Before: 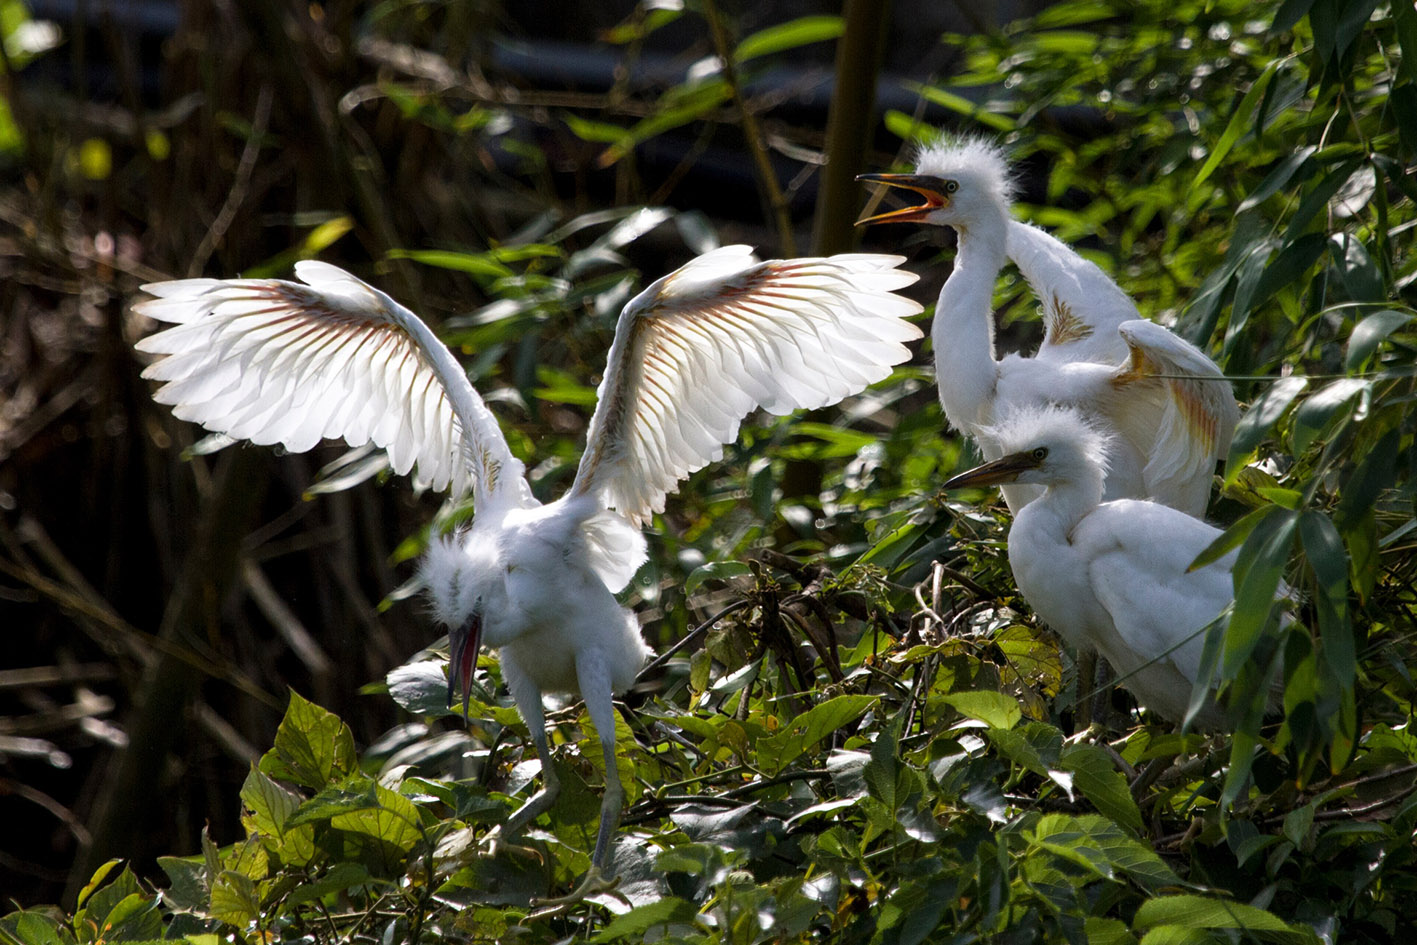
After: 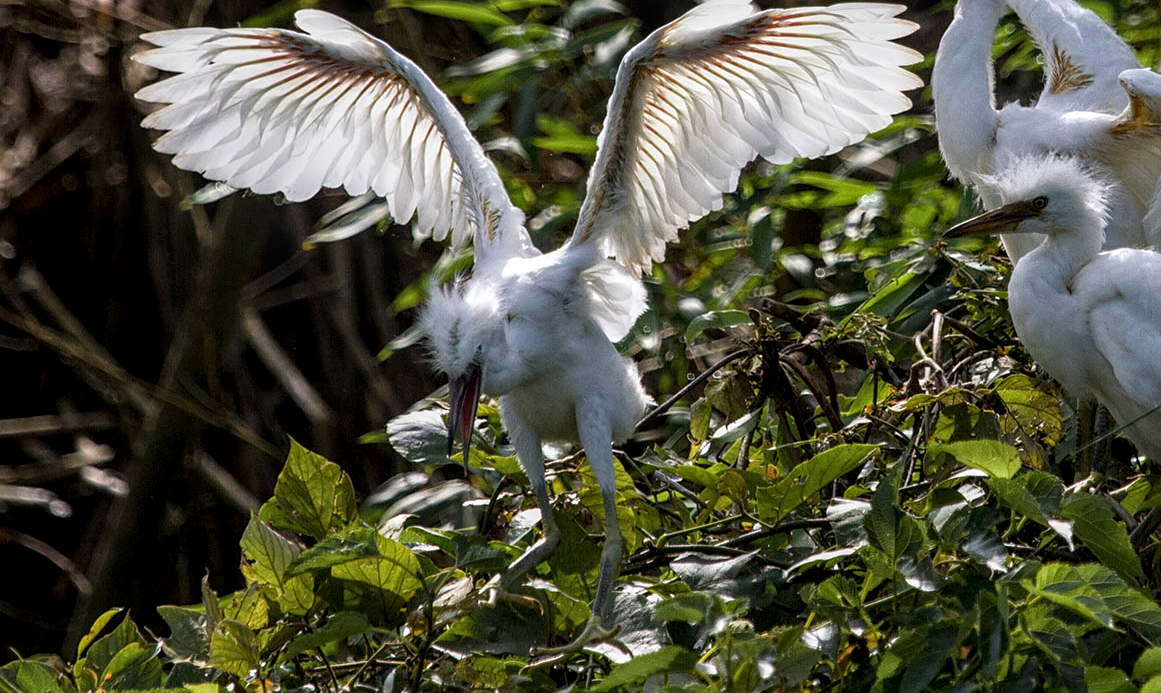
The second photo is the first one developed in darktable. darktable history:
local contrast: highlights 23%, detail 130%
crop: top 26.652%, right 18.021%
sharpen: amount 0.211
tone curve: curves: ch0 [(0, 0) (0.003, 0.003) (0.011, 0.011) (0.025, 0.025) (0.044, 0.045) (0.069, 0.07) (0.1, 0.1) (0.136, 0.137) (0.177, 0.179) (0.224, 0.226) (0.277, 0.279) (0.335, 0.338) (0.399, 0.402) (0.468, 0.472) (0.543, 0.547) (0.623, 0.628) (0.709, 0.715) (0.801, 0.807) (0.898, 0.902) (1, 1)], color space Lab, linked channels, preserve colors none
